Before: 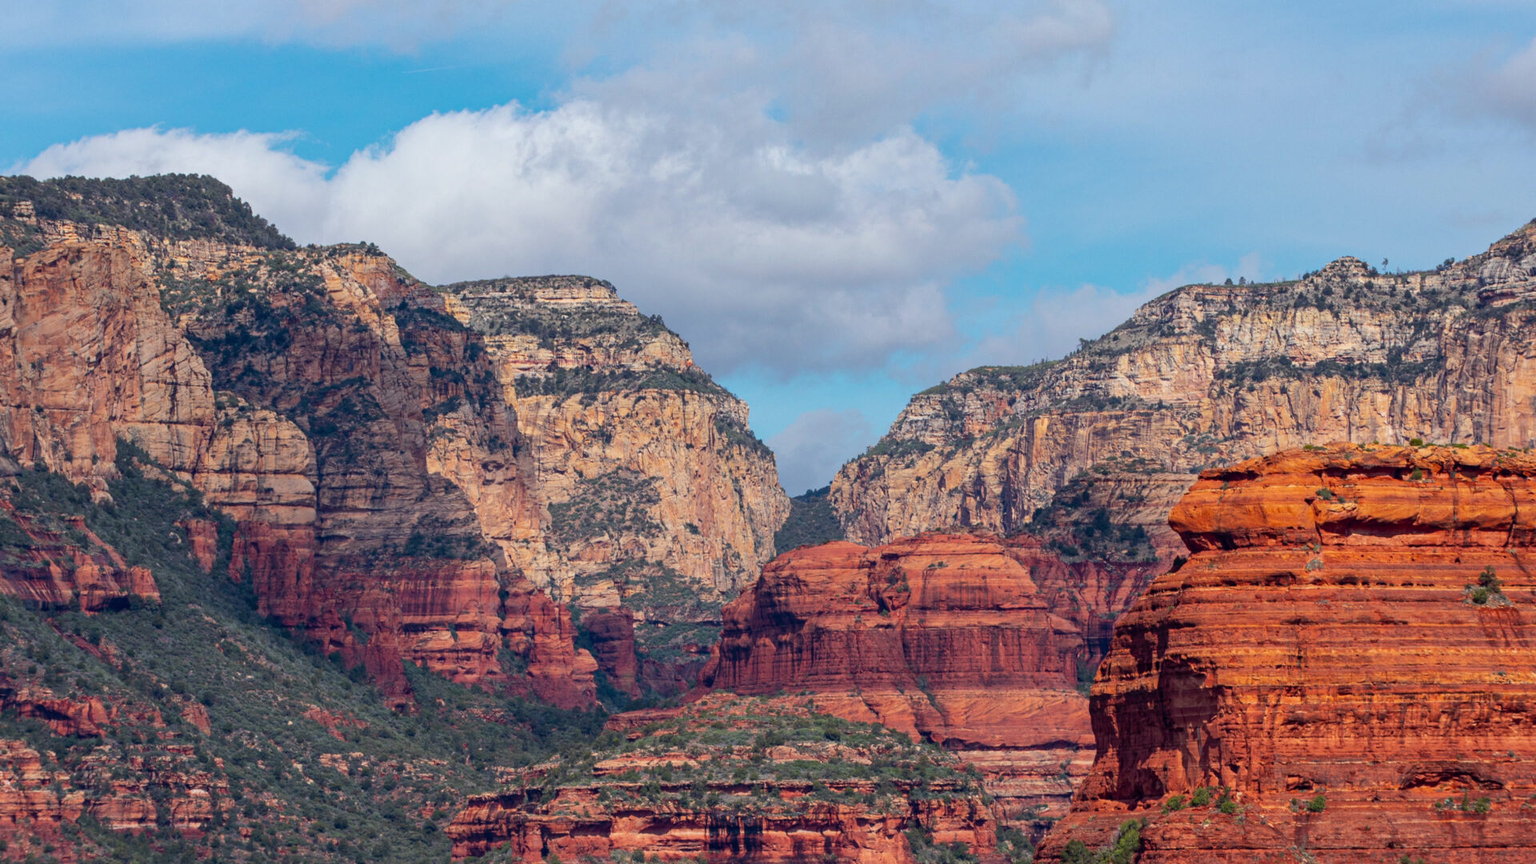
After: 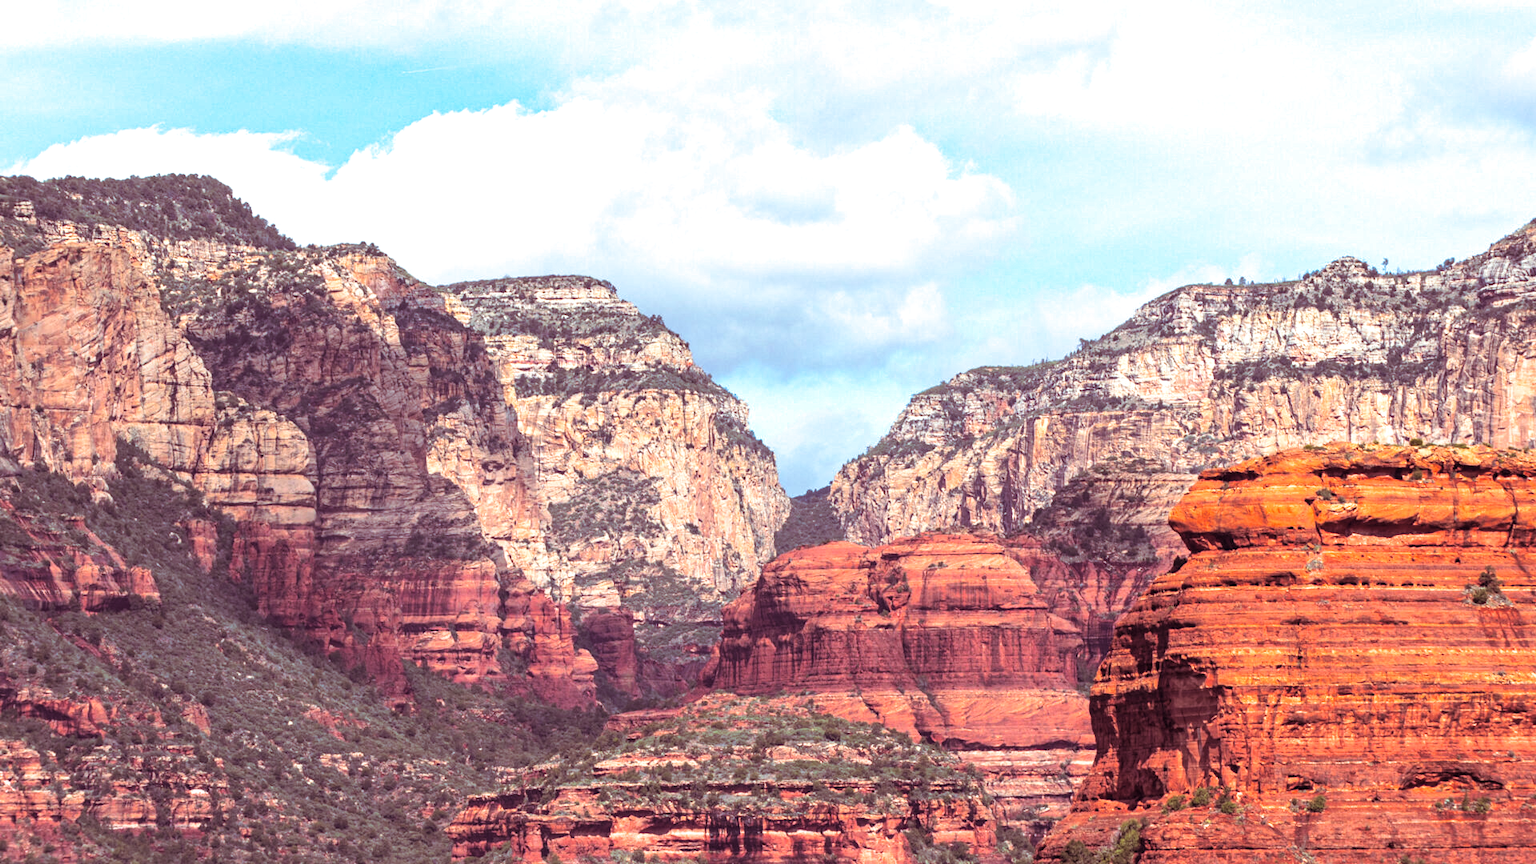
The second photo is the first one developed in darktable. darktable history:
exposure: black level correction 0, exposure 1 EV, compensate exposure bias true, compensate highlight preservation false
split-toning: highlights › hue 180°
